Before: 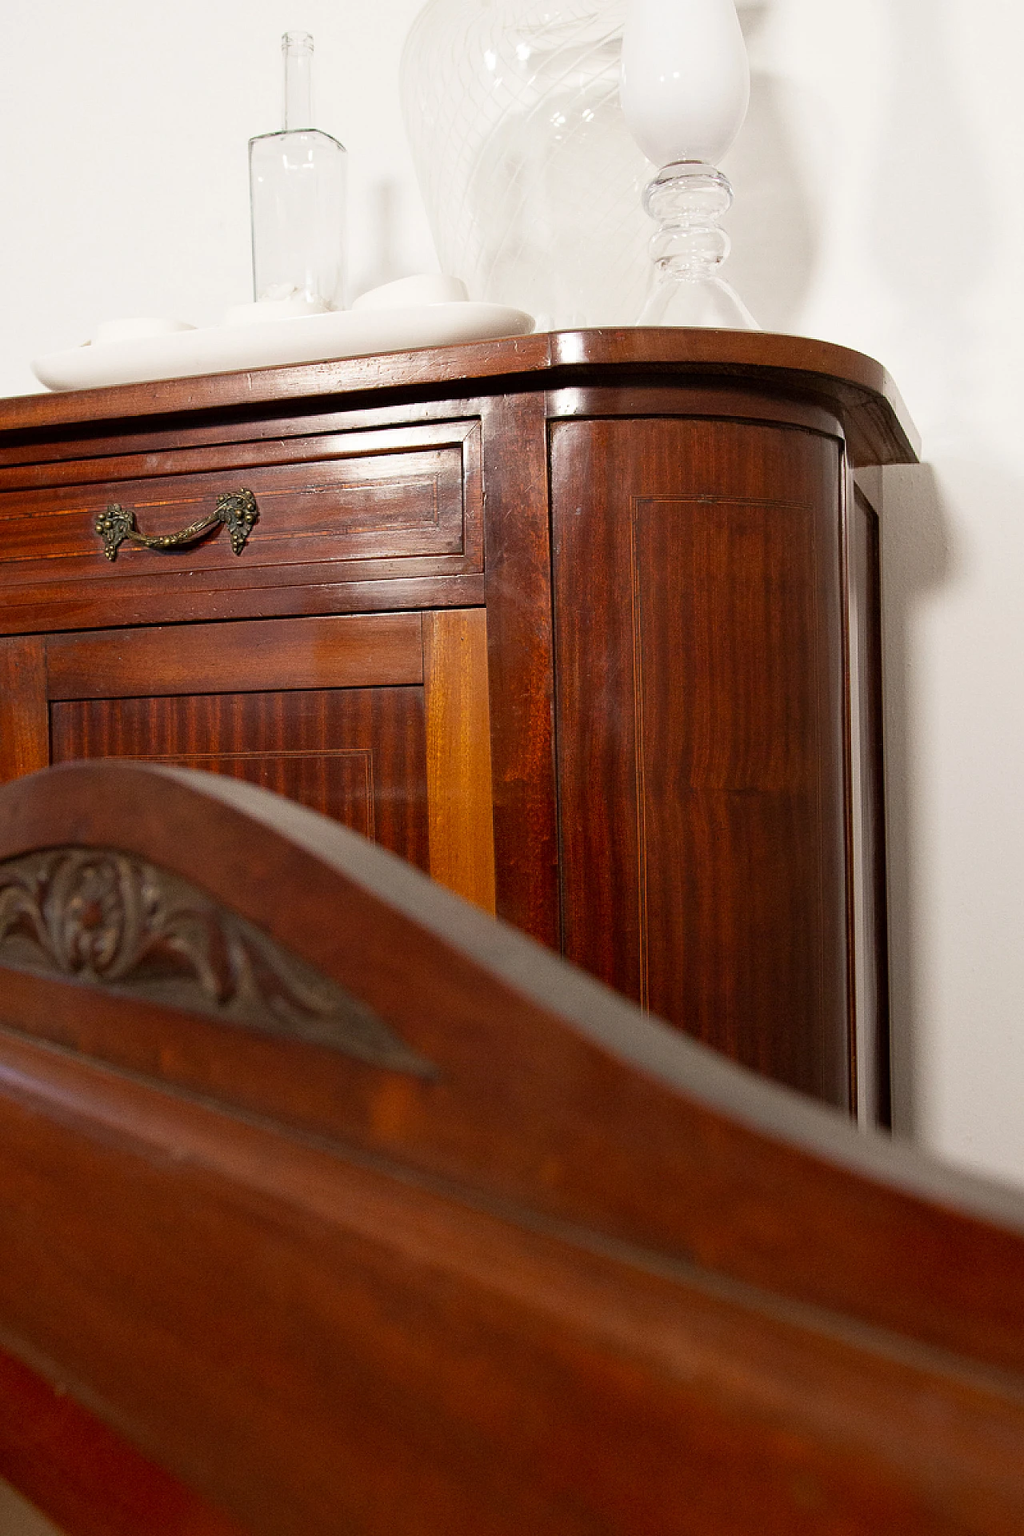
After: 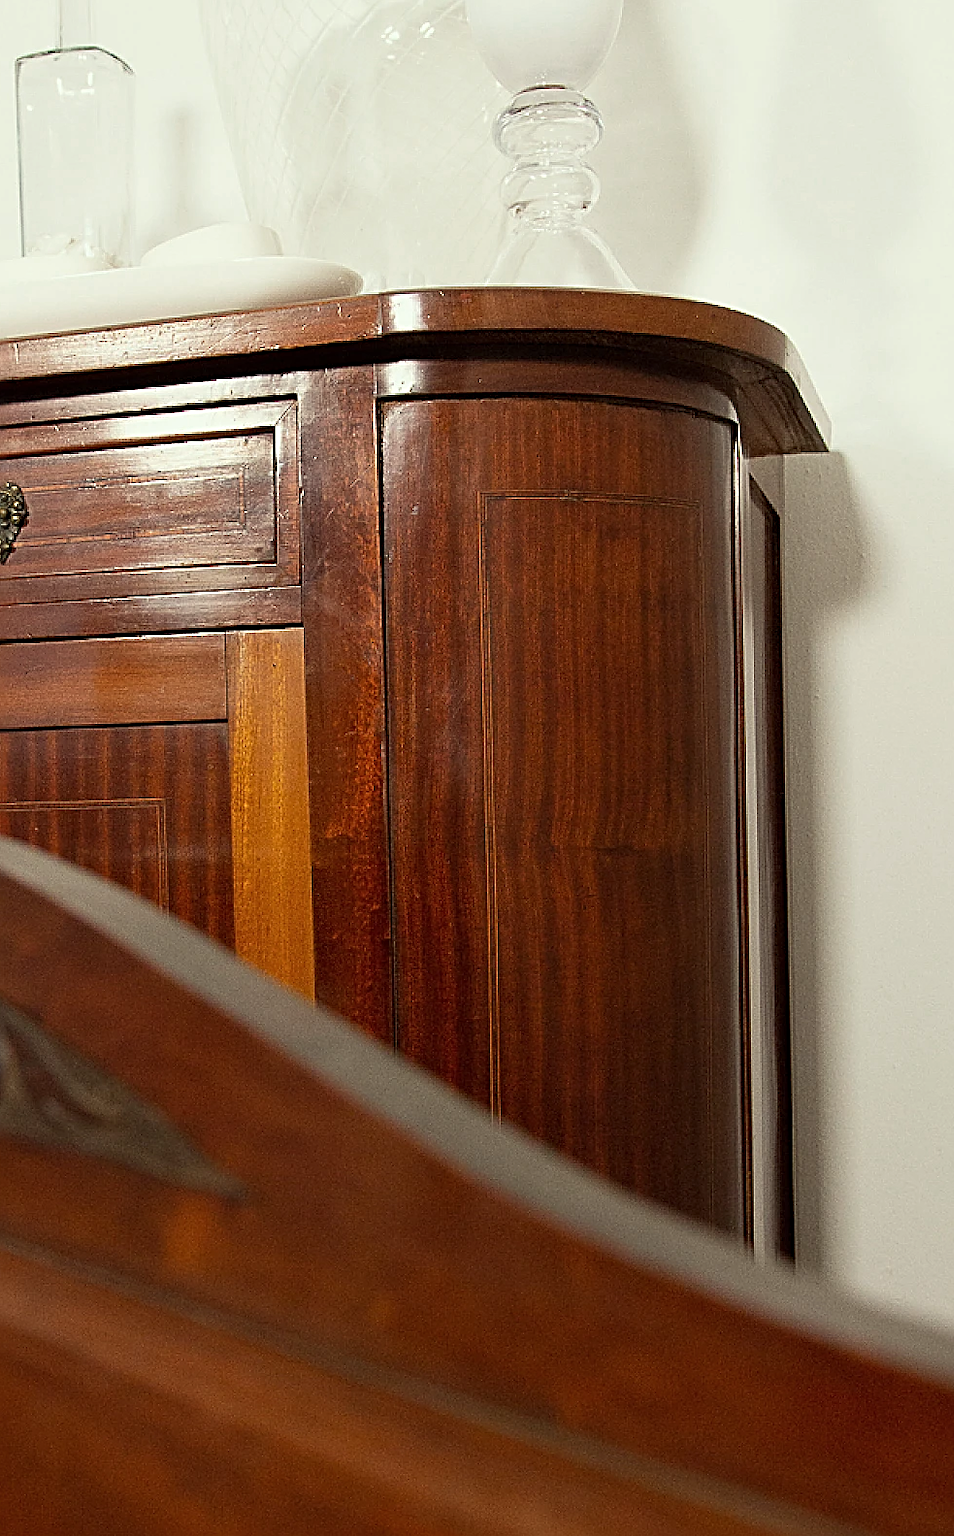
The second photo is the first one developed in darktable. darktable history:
color correction: highlights a* -4.58, highlights b* 5.03, saturation 0.962
sharpen: radius 2.711, amount 0.668
crop: left 23.117%, top 5.915%, bottom 11.591%
color zones: curves: ch0 [(0.25, 0.5) (0.636, 0.25) (0.75, 0.5)]
color calibration: illuminant same as pipeline (D50), adaptation XYZ, x 0.346, y 0.357, temperature 5008.2 K
